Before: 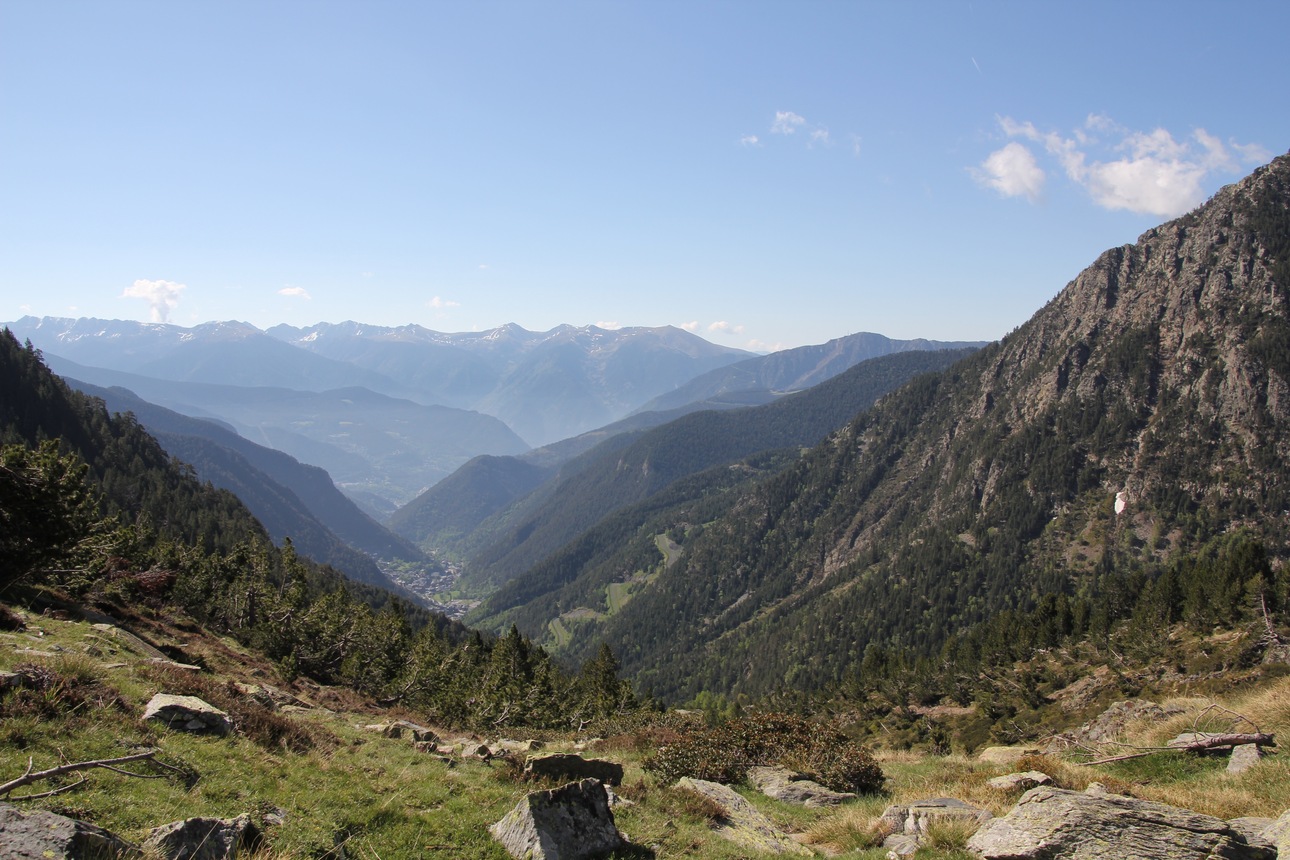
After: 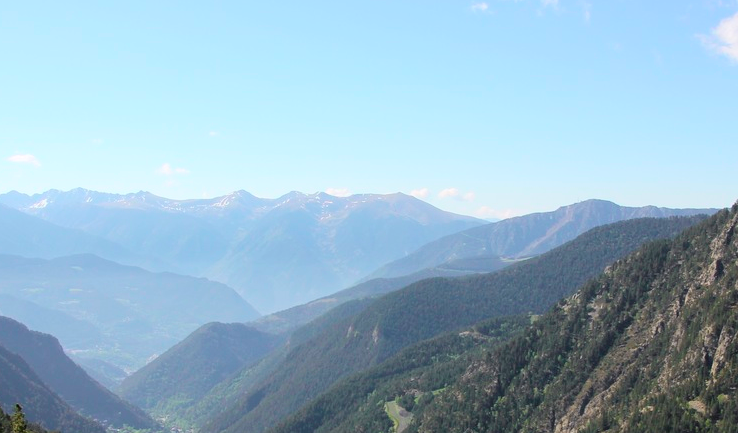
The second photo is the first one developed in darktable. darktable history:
crop: left 20.932%, top 15.471%, right 21.848%, bottom 34.081%
tone curve: curves: ch0 [(0, 0) (0.051, 0.027) (0.096, 0.071) (0.219, 0.248) (0.428, 0.52) (0.596, 0.713) (0.727, 0.823) (0.859, 0.924) (1, 1)]; ch1 [(0, 0) (0.1, 0.038) (0.318, 0.221) (0.413, 0.325) (0.454, 0.41) (0.493, 0.478) (0.503, 0.501) (0.516, 0.515) (0.548, 0.575) (0.561, 0.596) (0.594, 0.647) (0.666, 0.701) (1, 1)]; ch2 [(0, 0) (0.453, 0.44) (0.479, 0.476) (0.504, 0.5) (0.52, 0.526) (0.557, 0.585) (0.583, 0.608) (0.824, 0.815) (1, 1)], color space Lab, independent channels, preserve colors none
